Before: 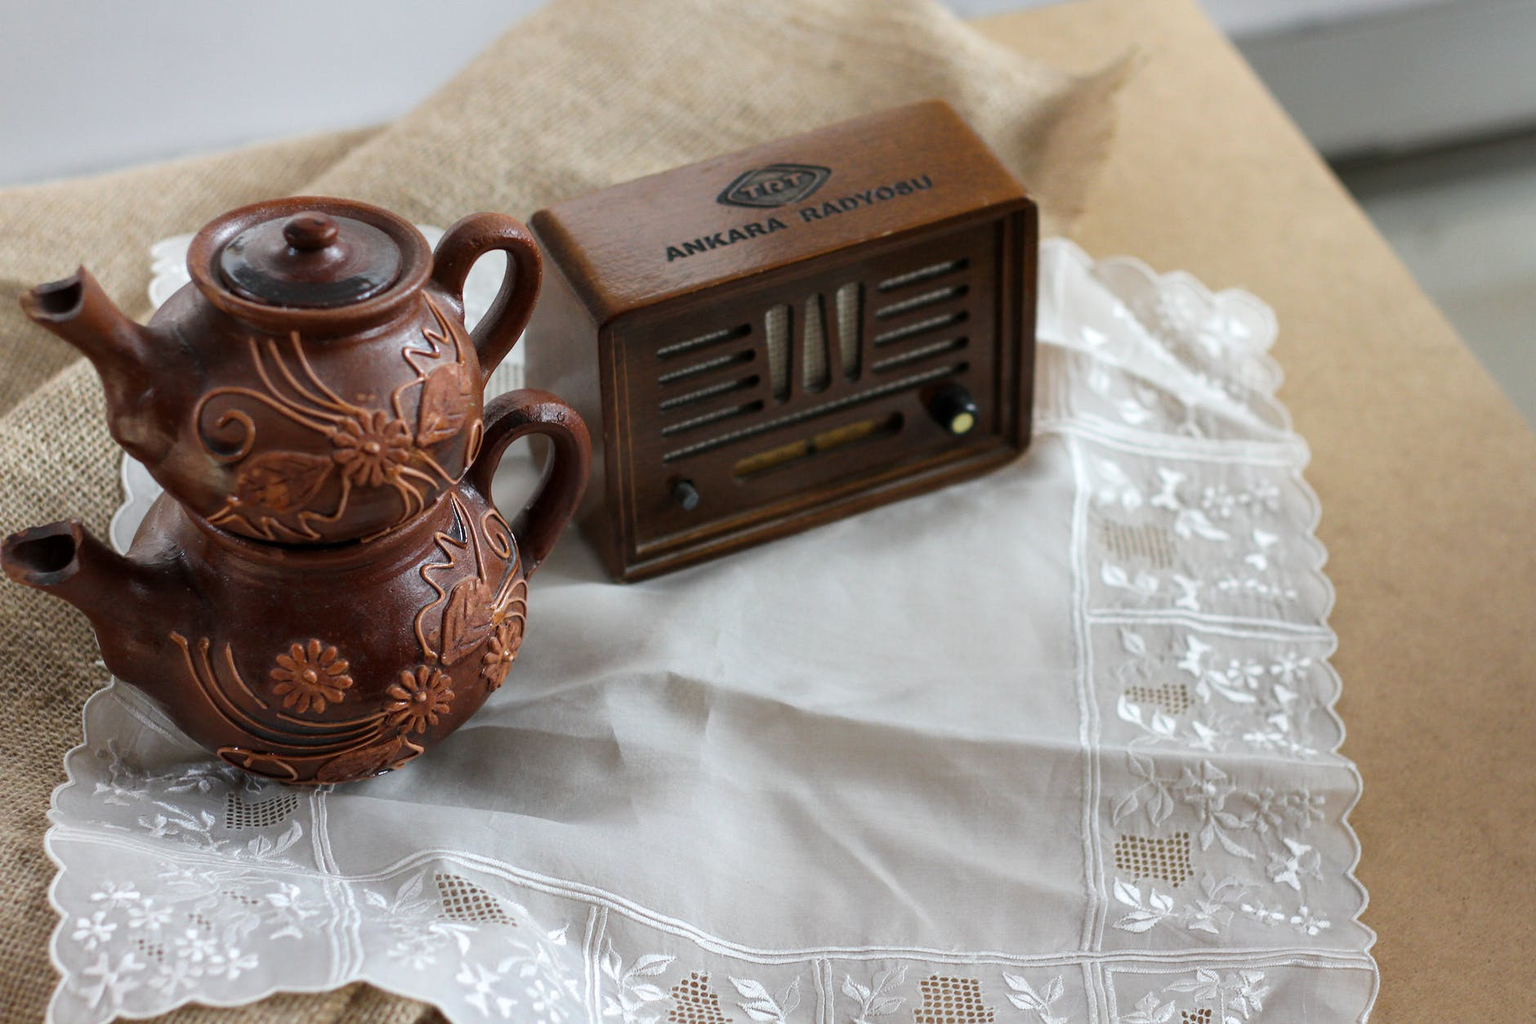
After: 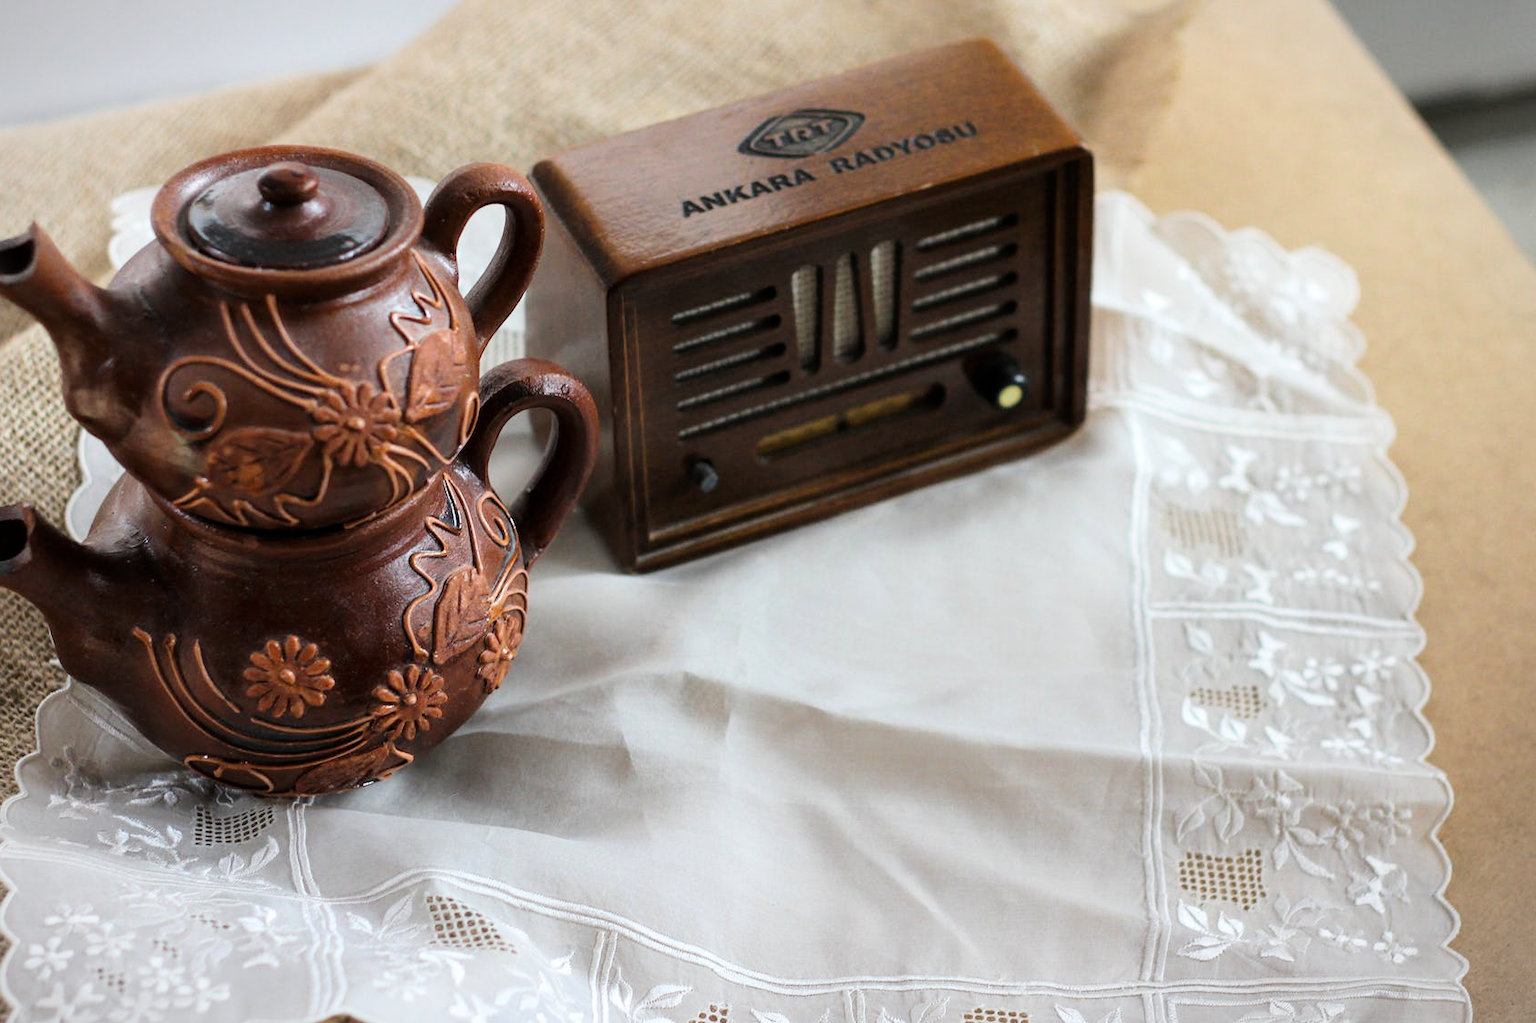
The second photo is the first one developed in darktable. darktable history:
crop: left 3.305%, top 6.436%, right 6.389%, bottom 3.258%
vignetting: fall-off start 100%, brightness -0.282, width/height ratio 1.31
tone curve: curves: ch0 [(0, 0) (0.004, 0.001) (0.133, 0.112) (0.325, 0.362) (0.832, 0.893) (1, 1)], color space Lab, linked channels, preserve colors none
